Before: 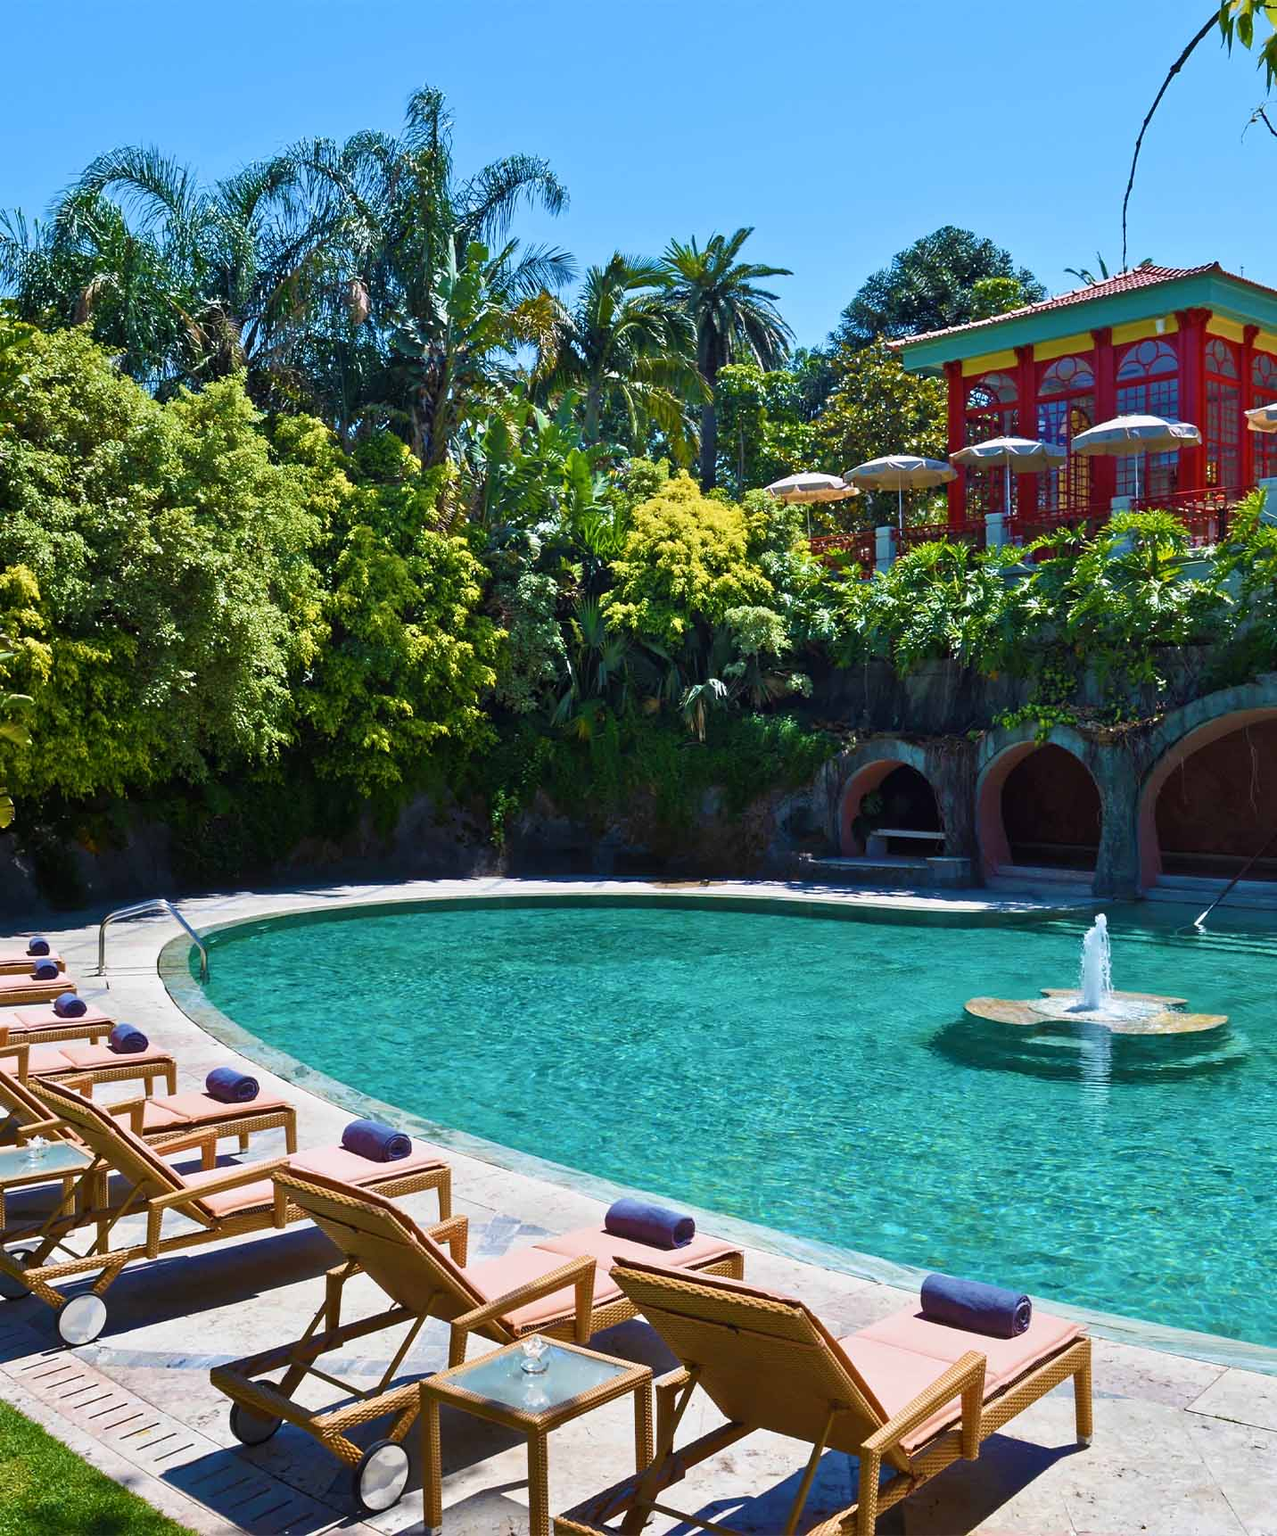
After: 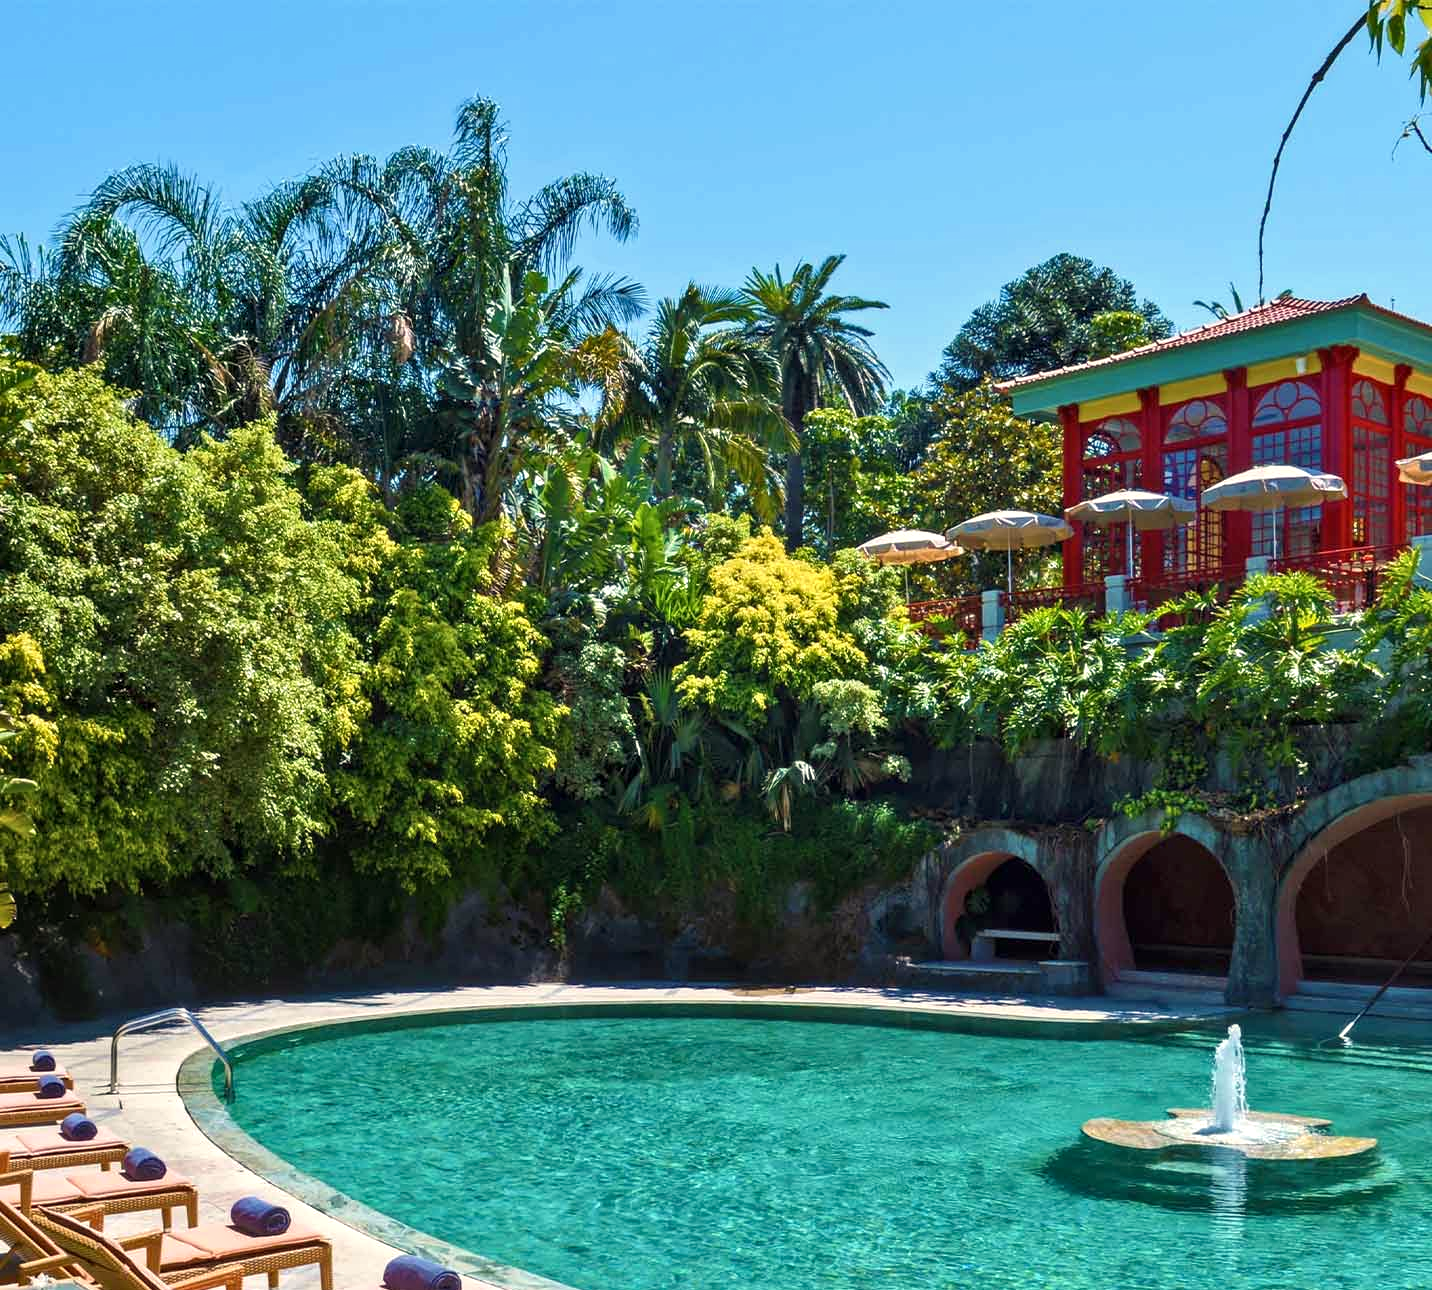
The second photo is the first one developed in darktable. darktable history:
local contrast: on, module defaults
crop: bottom 24.967%
exposure: exposure 0.217 EV, compensate highlight preservation false
white balance: red 1.045, blue 0.932
